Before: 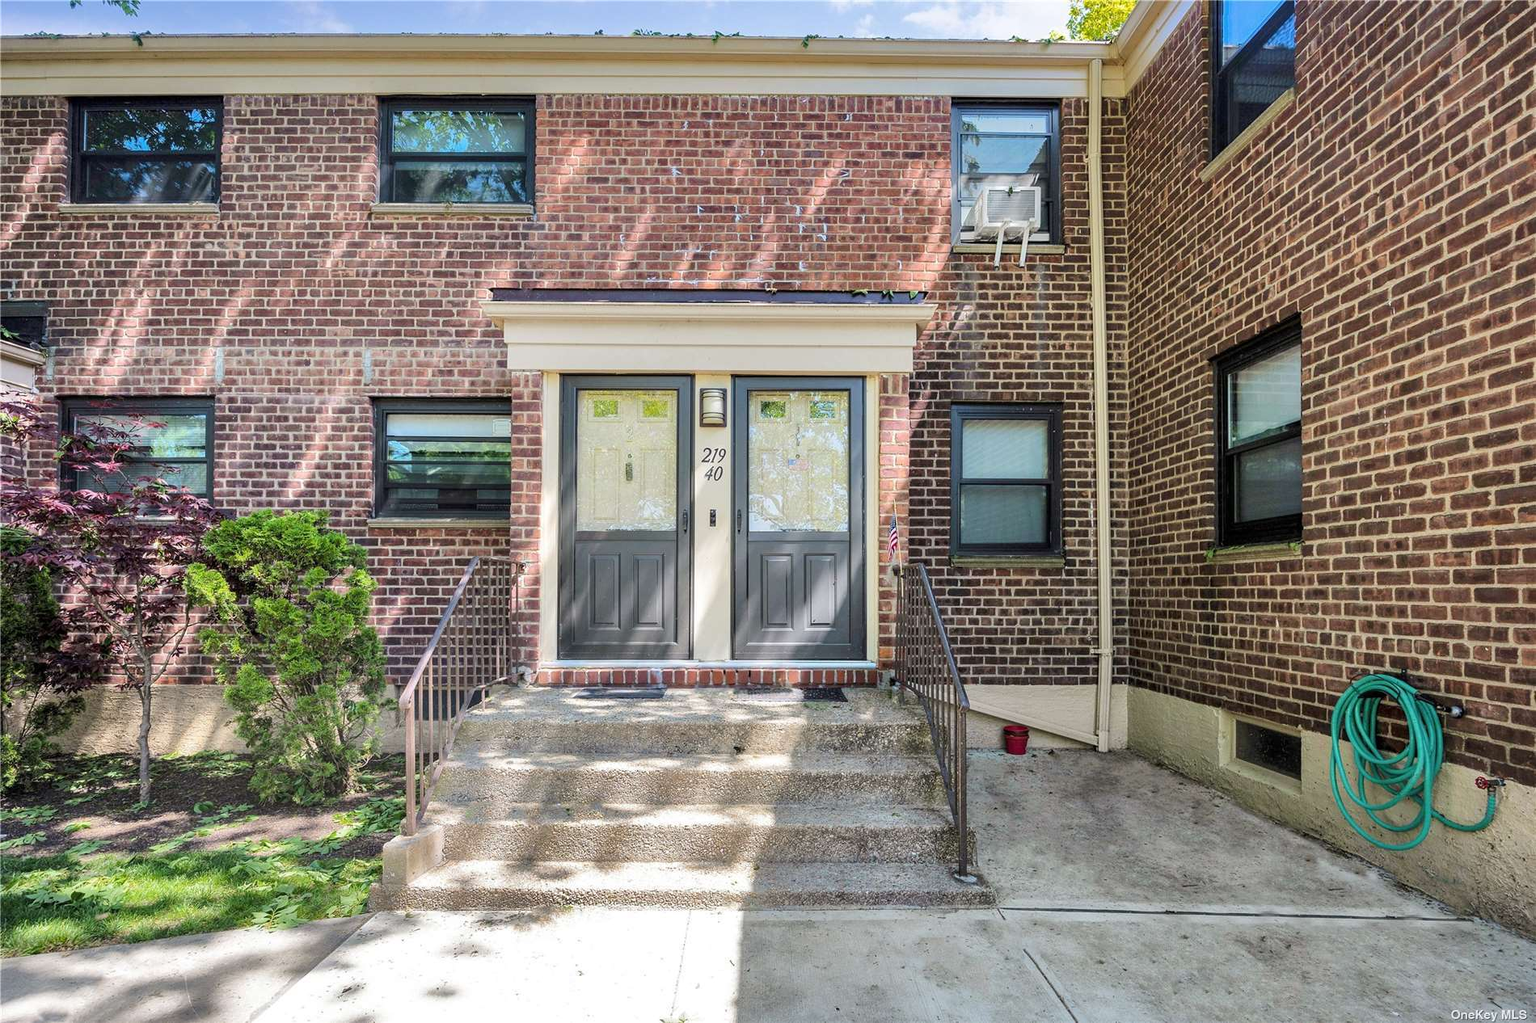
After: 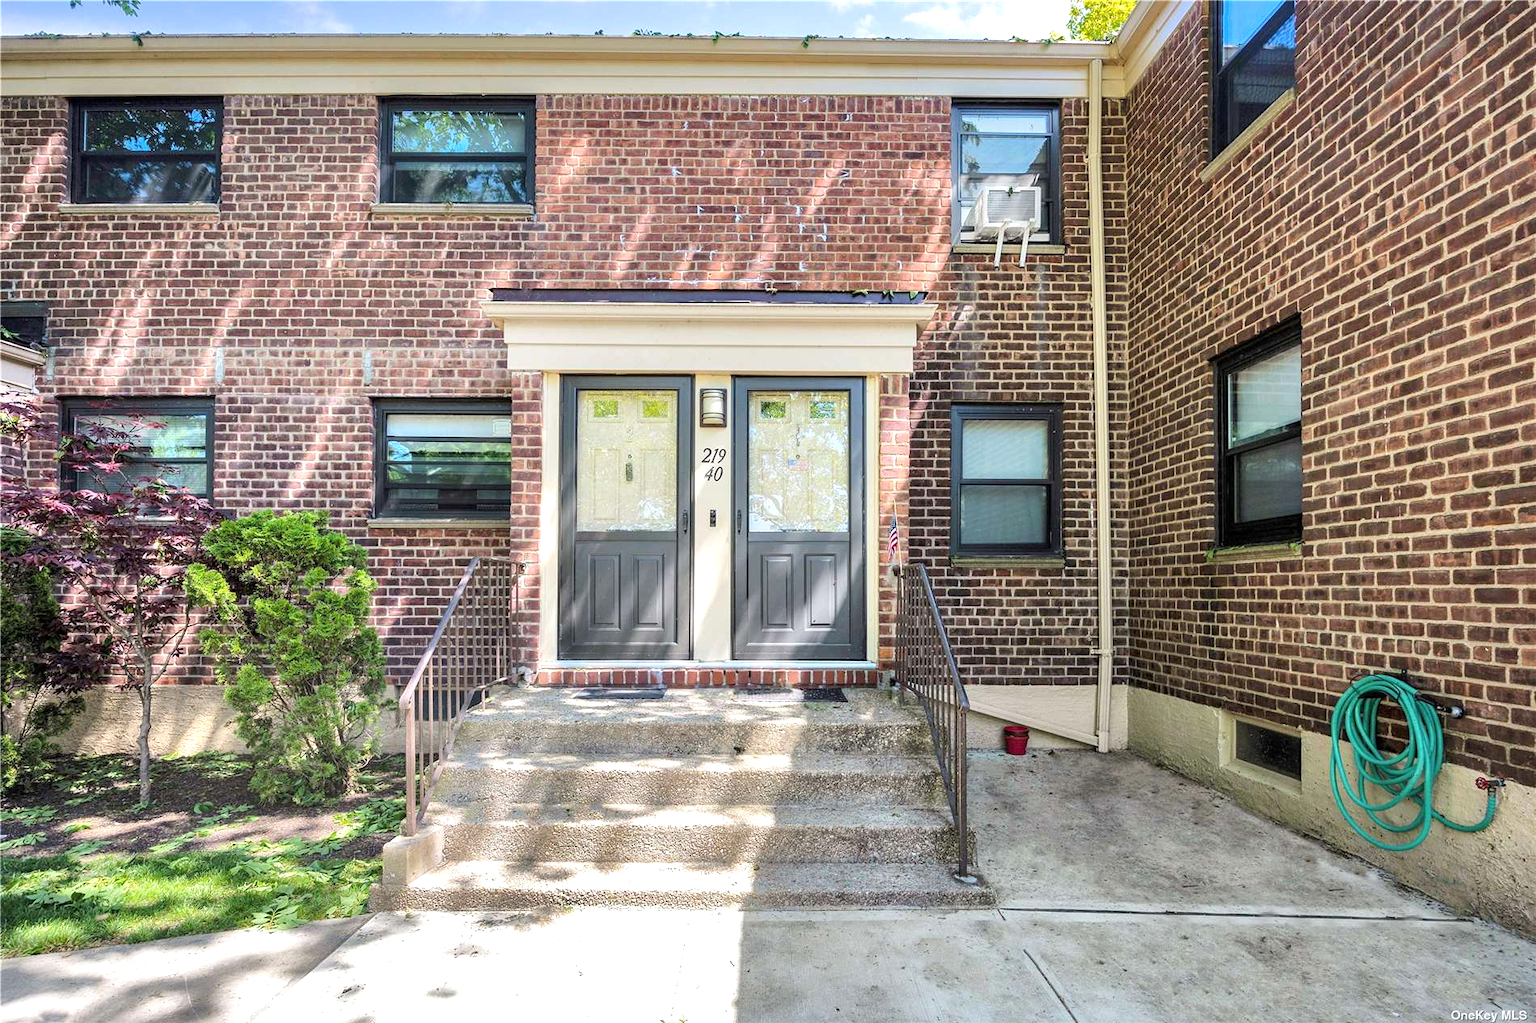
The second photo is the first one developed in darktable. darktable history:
exposure: exposure 0.374 EV, compensate highlight preservation false
